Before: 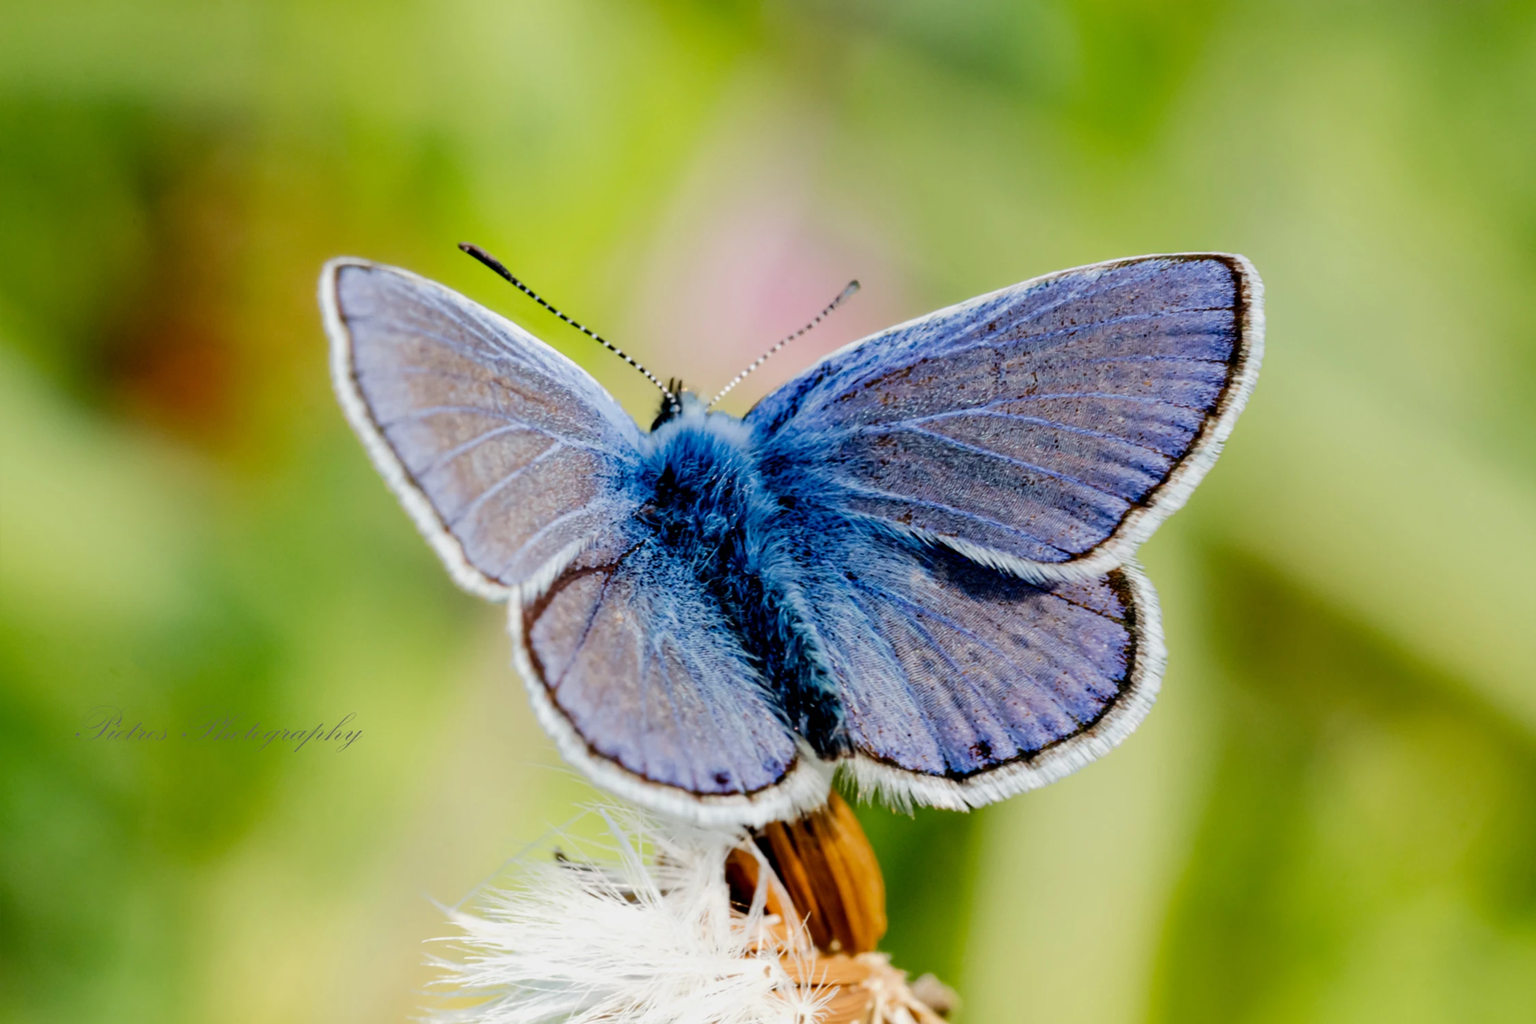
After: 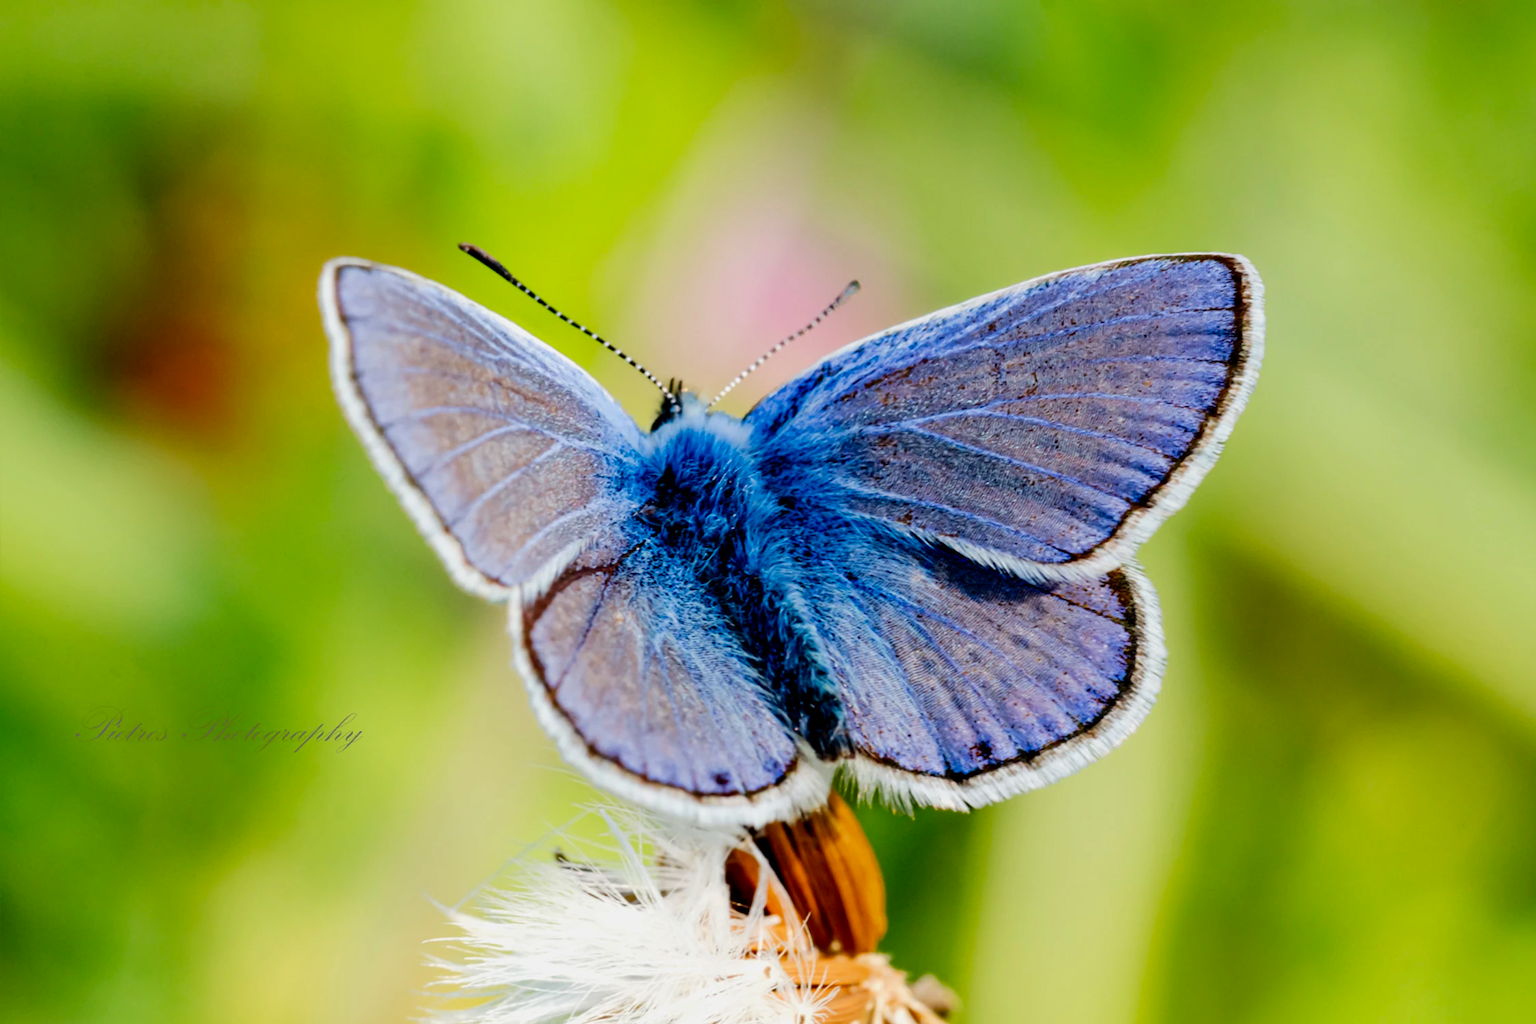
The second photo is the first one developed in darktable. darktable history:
contrast brightness saturation: contrast 0.092, saturation 0.277
